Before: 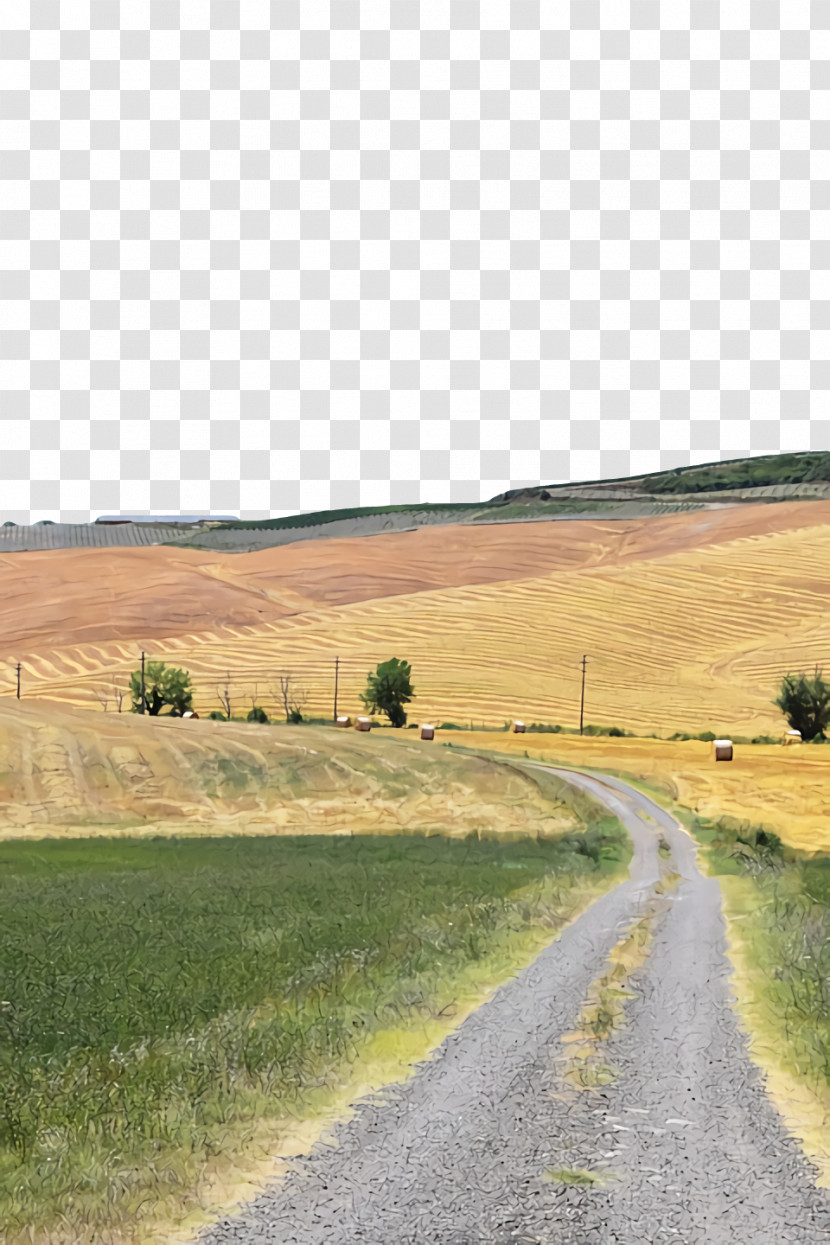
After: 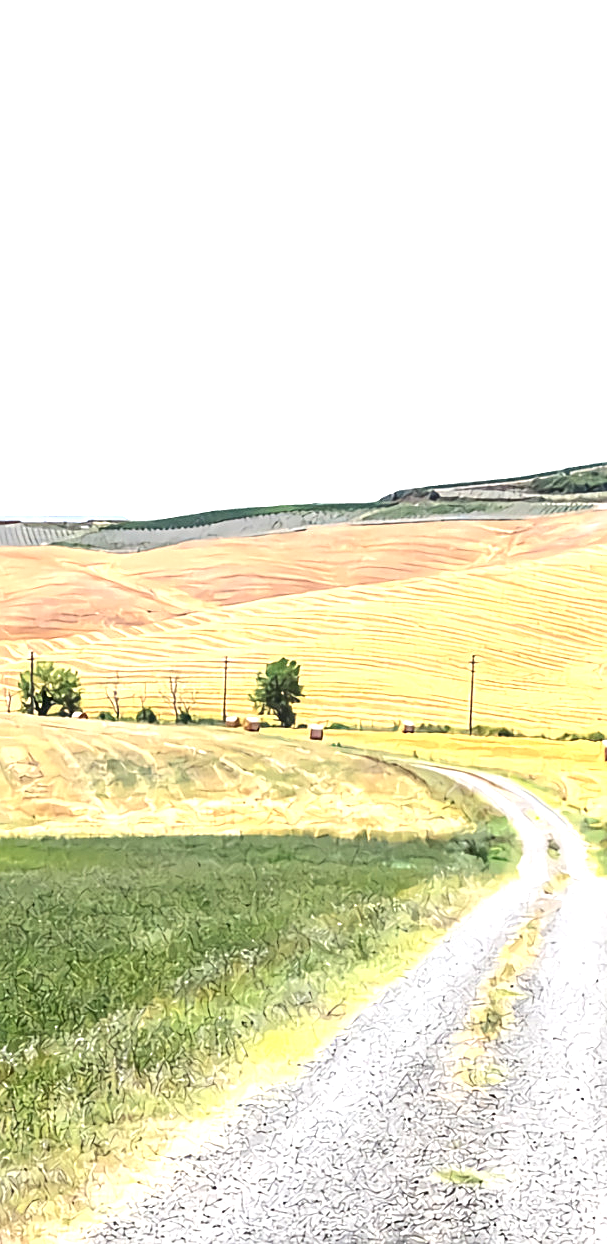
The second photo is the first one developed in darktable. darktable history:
crop: left 13.442%, right 13.327%
exposure: black level correction 0, exposure 1.121 EV, compensate highlight preservation false
local contrast: detail 130%
sharpen: on, module defaults
tone curve: curves: ch0 [(0, 0) (0.339, 0.306) (0.687, 0.706) (1, 1)], color space Lab, independent channels, preserve colors none
